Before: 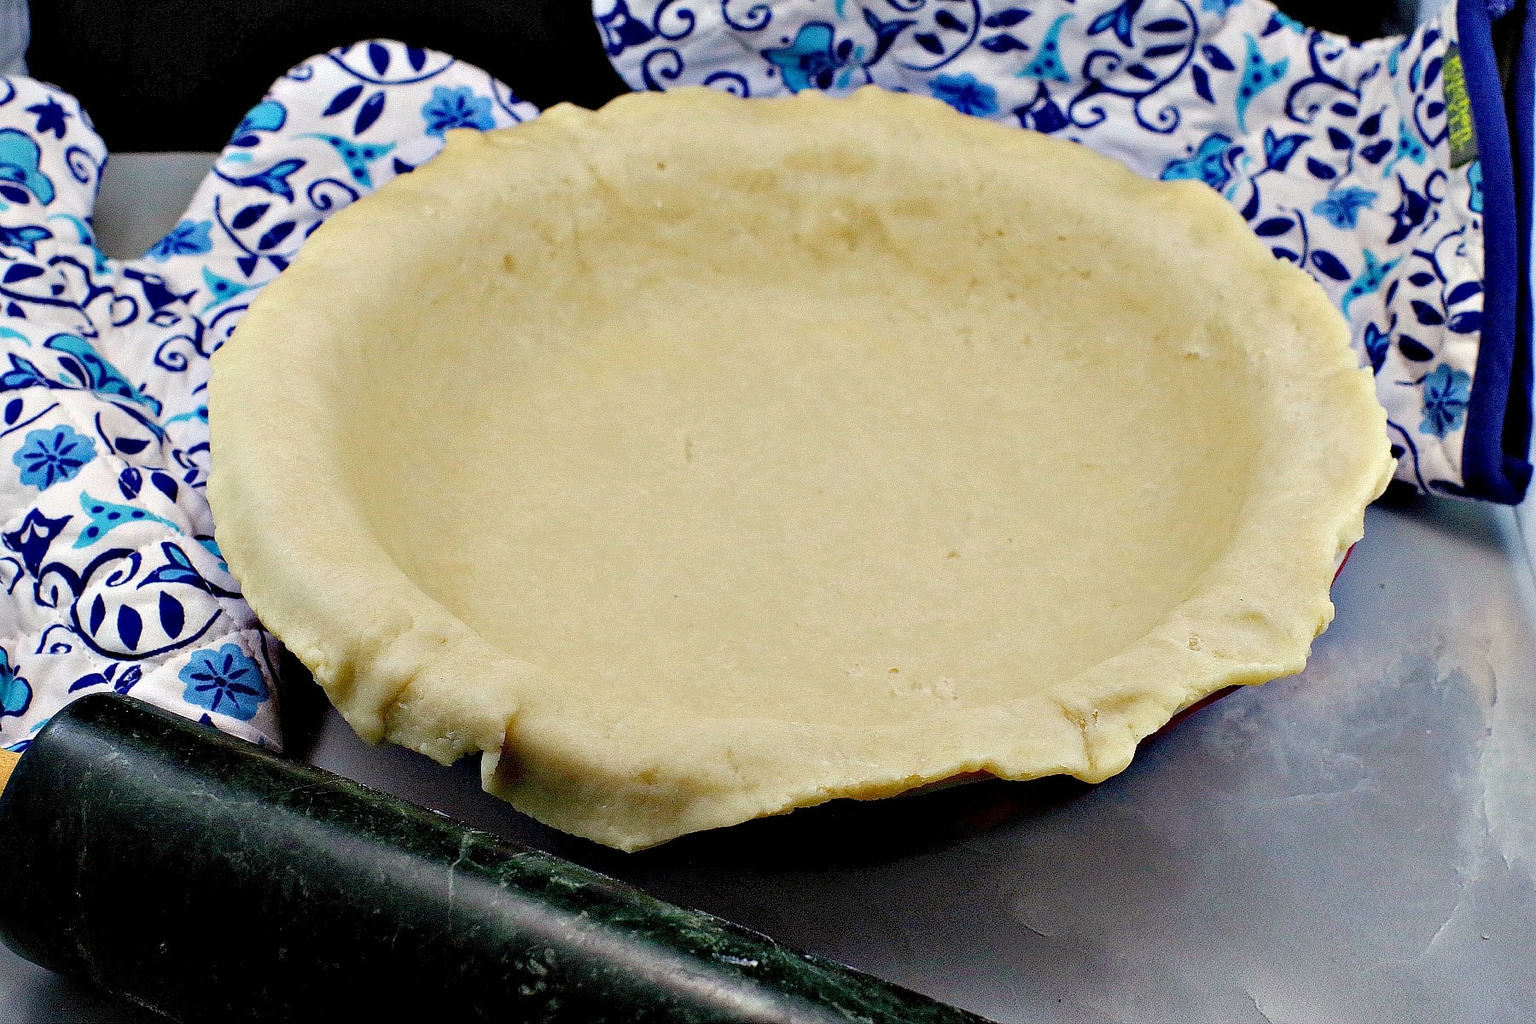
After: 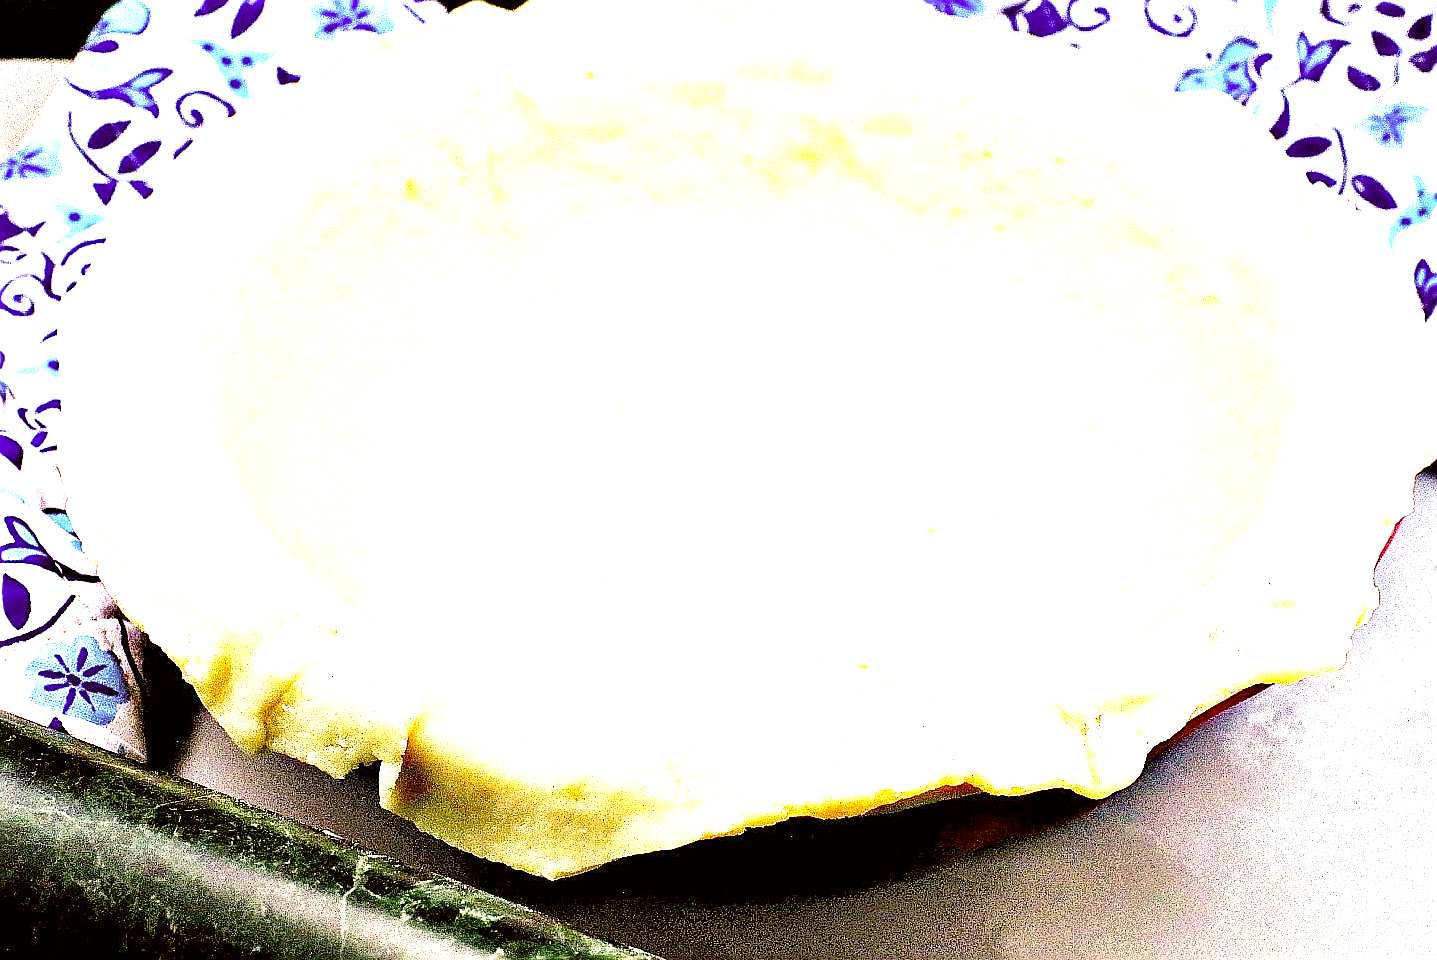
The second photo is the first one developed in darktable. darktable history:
color correction: highlights a* 8.76, highlights b* 15.34, shadows a* -0.552, shadows b* 26.09
crop and rotate: left 10.284%, top 9.996%, right 9.843%, bottom 9.963%
exposure: black level correction 0.001, exposure 2.547 EV, compensate exposure bias true, compensate highlight preservation false
sharpen: on, module defaults
